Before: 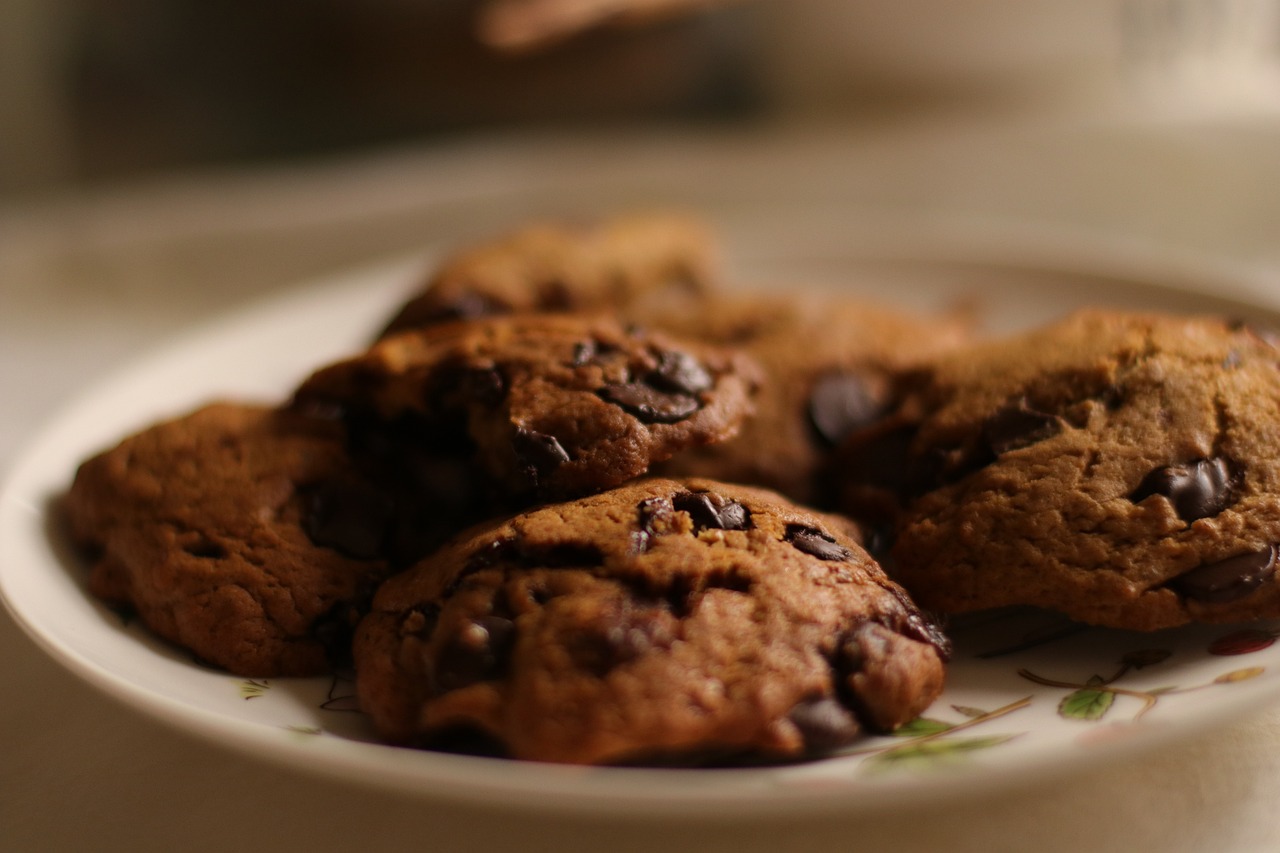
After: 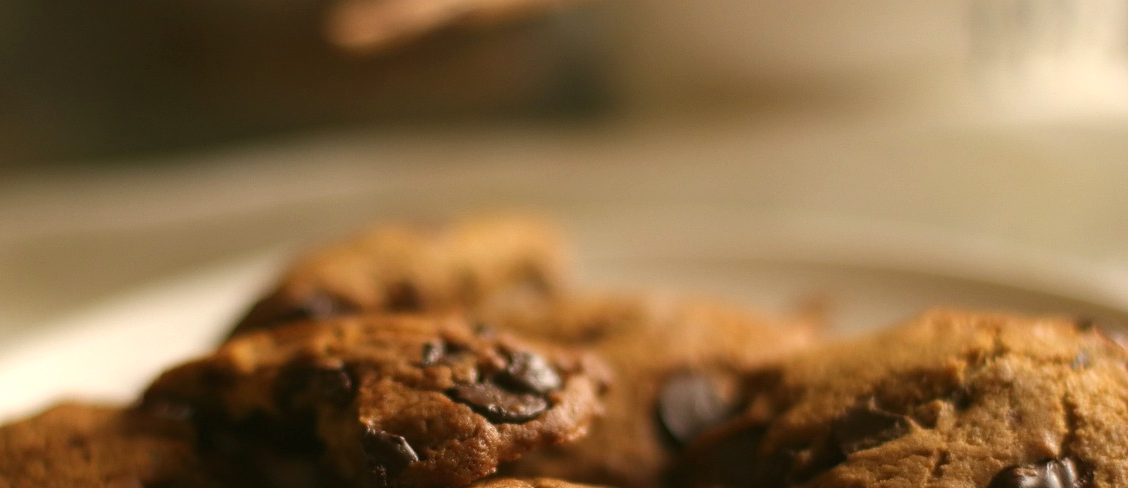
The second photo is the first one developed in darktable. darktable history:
exposure: black level correction 0, exposure 0.7 EV, compensate highlight preservation false
base curve: curves: ch0 [(0, 0) (0.303, 0.277) (1, 1)]
crop and rotate: left 11.812%, bottom 42.776%
color balance: mode lift, gamma, gain (sRGB), lift [1.04, 1, 1, 0.97], gamma [1.01, 1, 1, 0.97], gain [0.96, 1, 1, 0.97]
